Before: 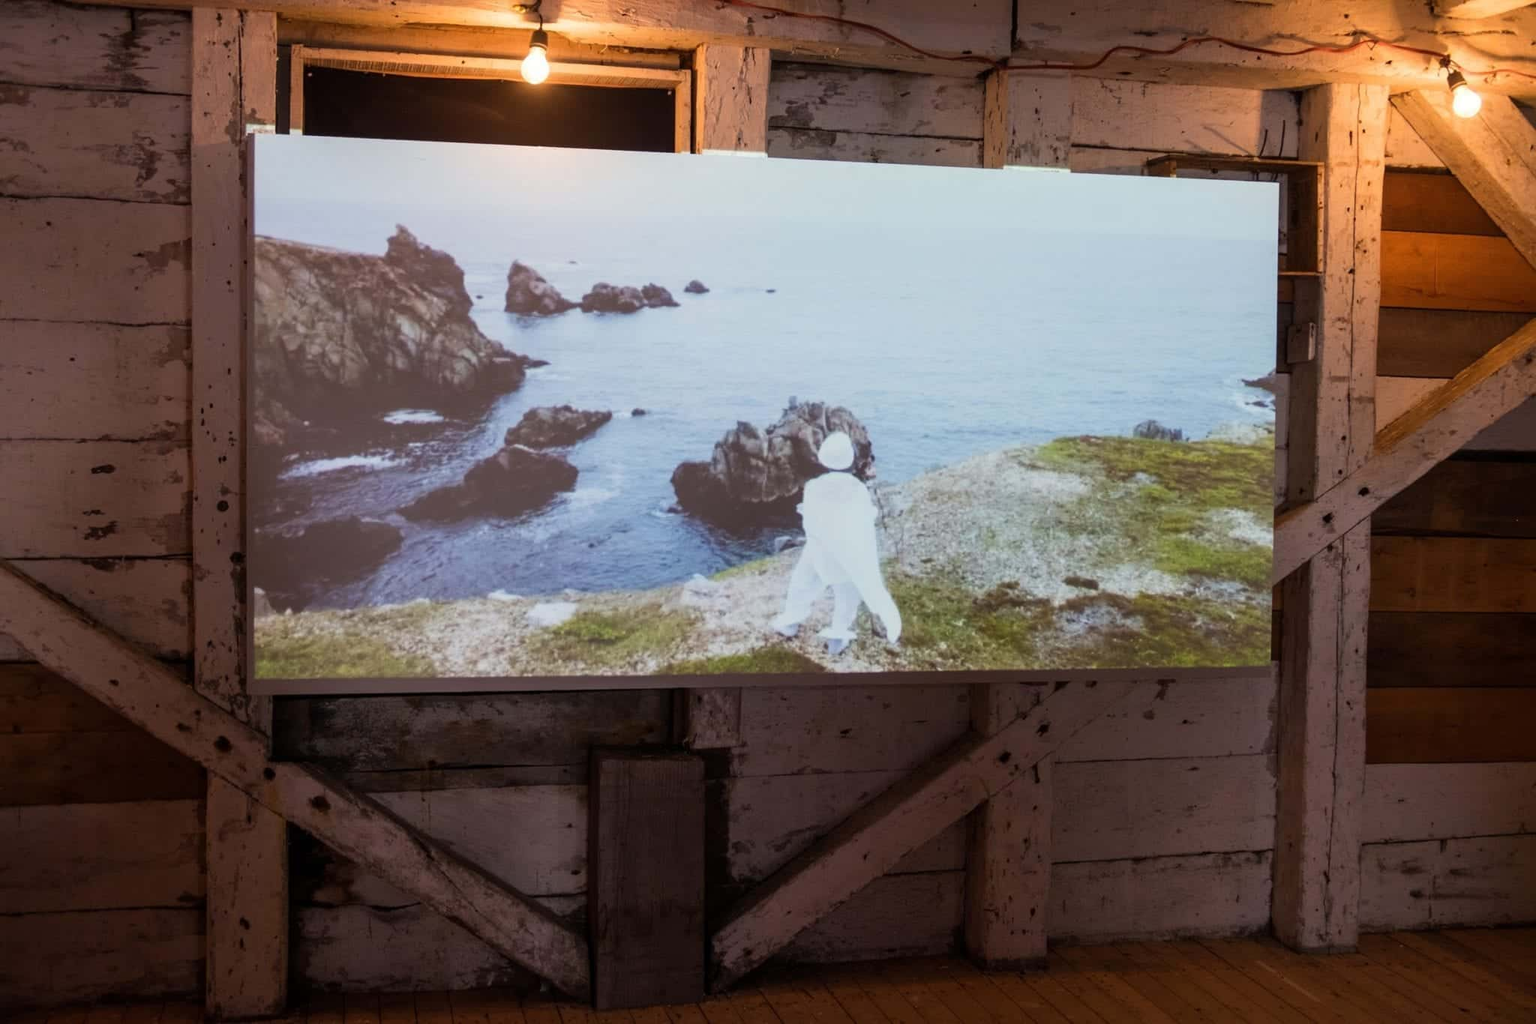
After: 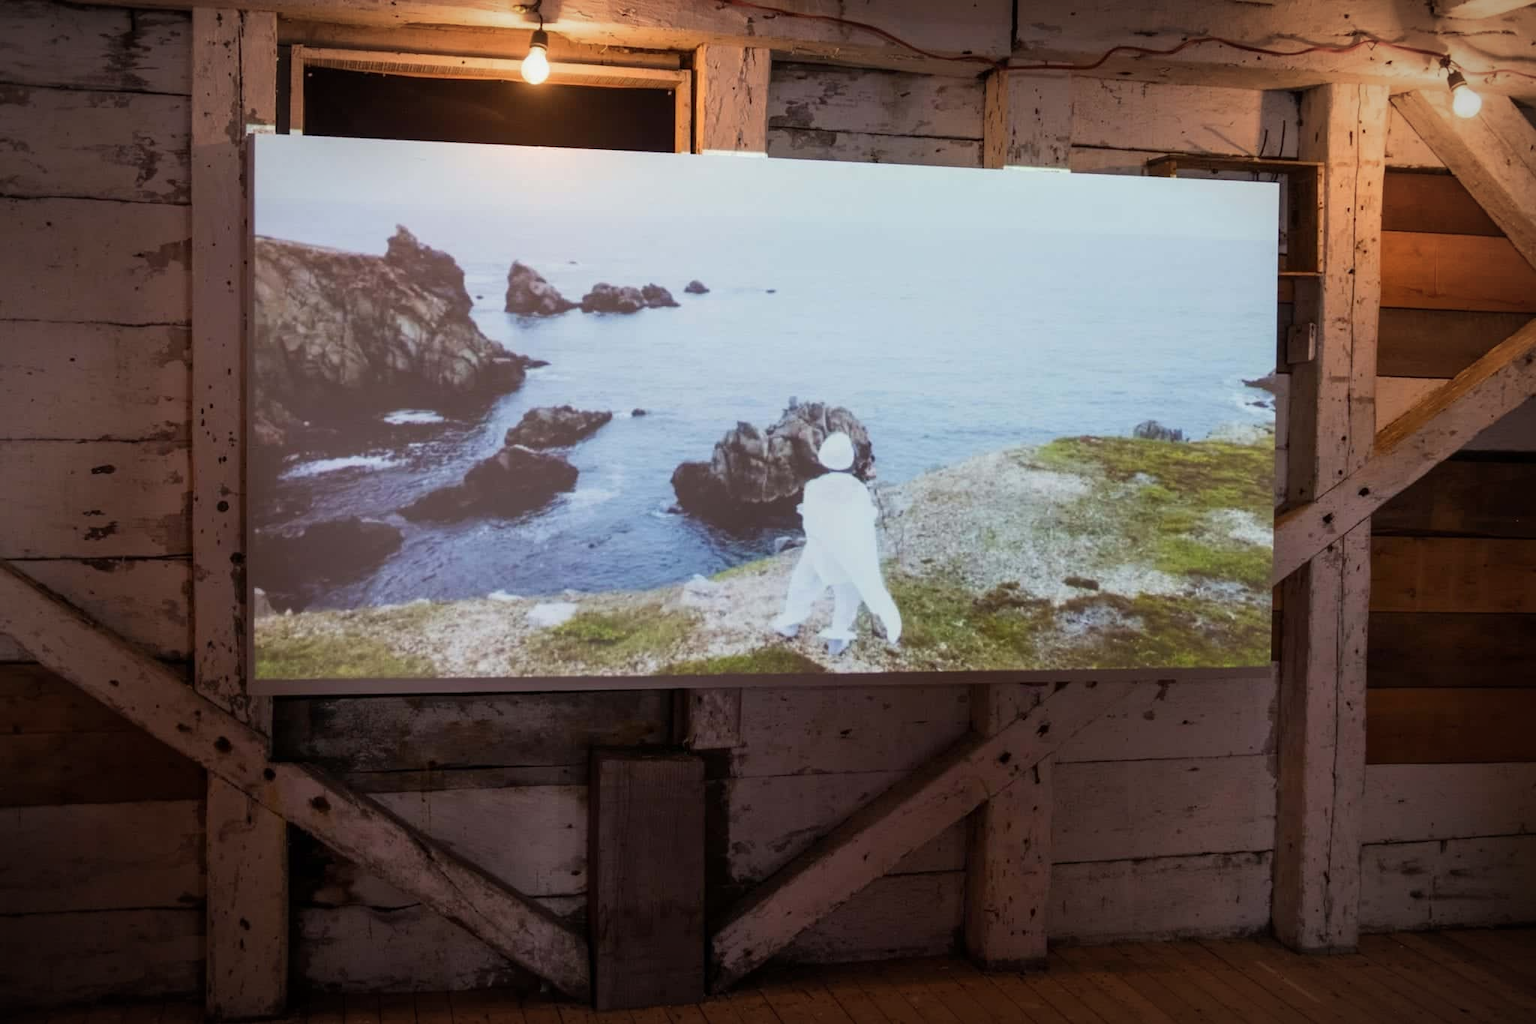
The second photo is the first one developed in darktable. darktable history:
vignetting: brightness -0.461, saturation -0.299, automatic ratio true
